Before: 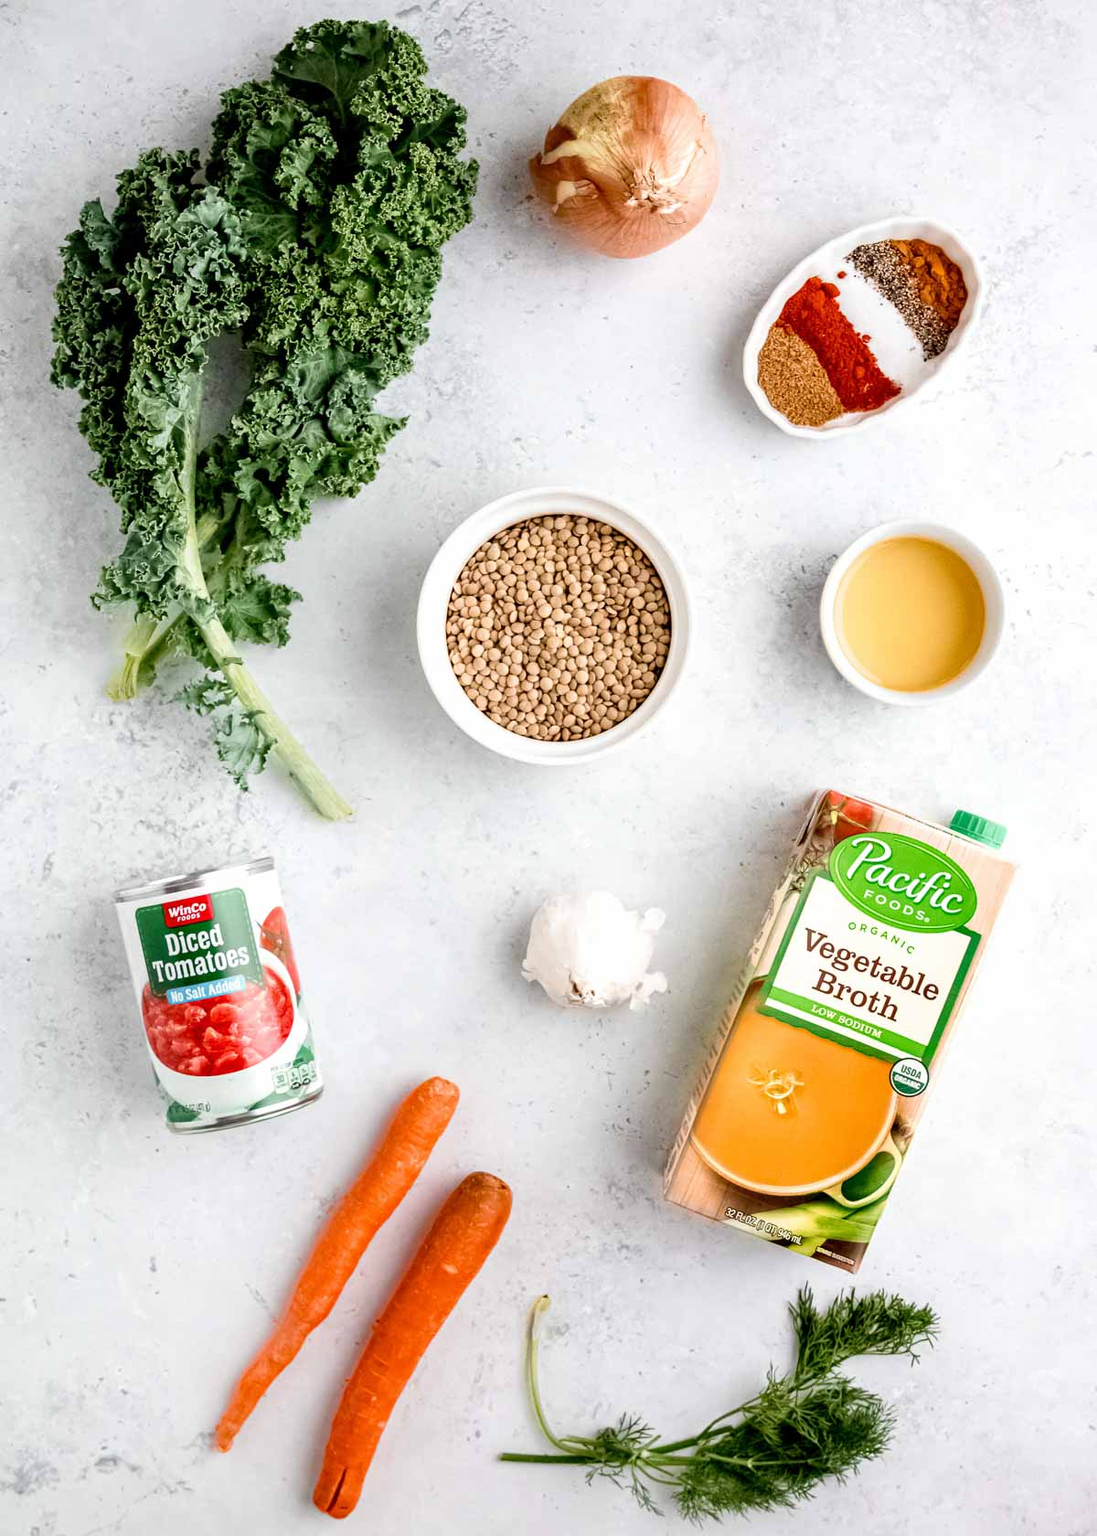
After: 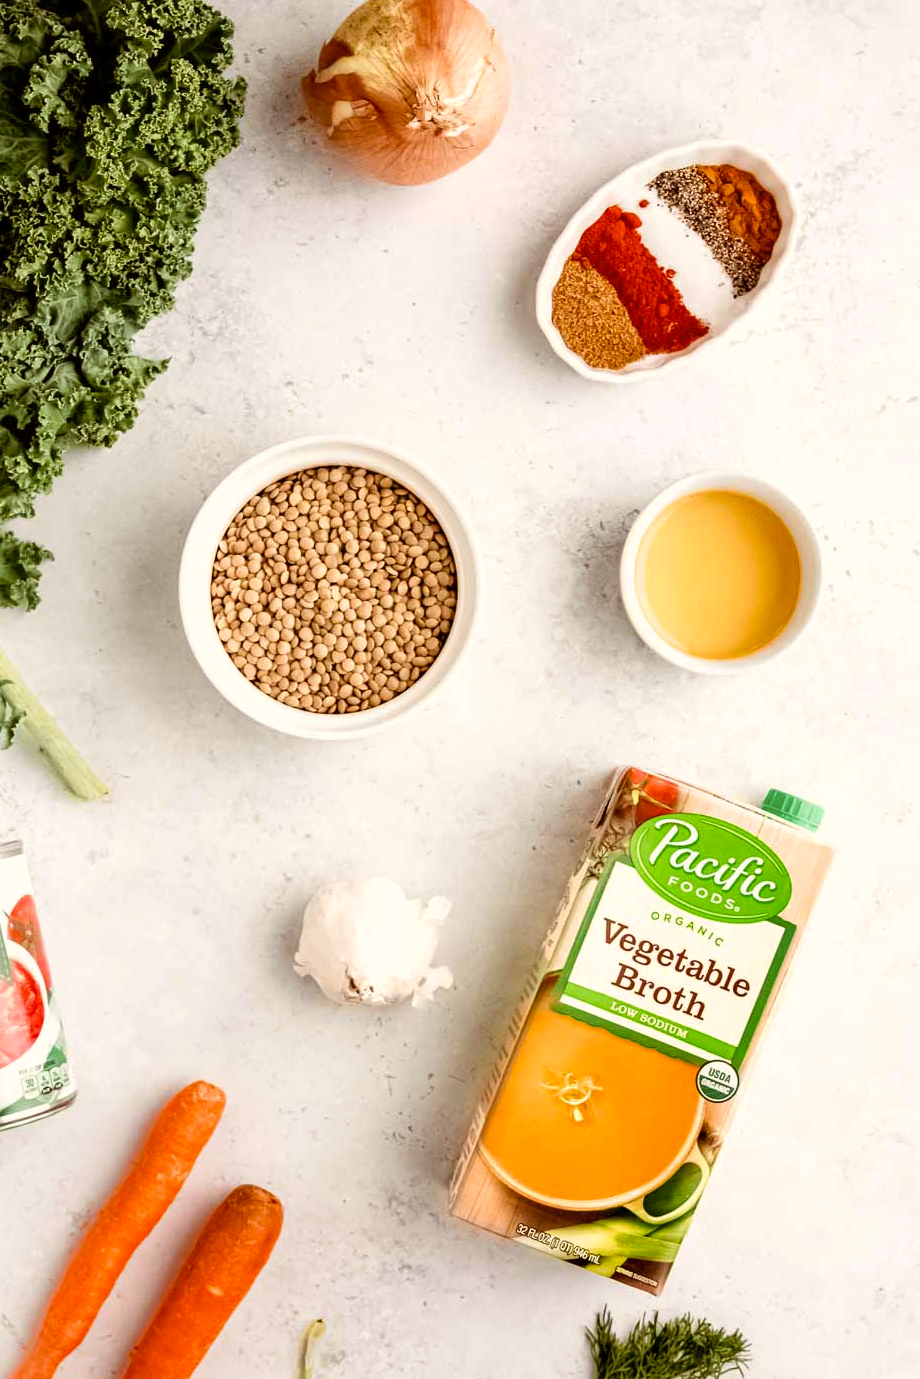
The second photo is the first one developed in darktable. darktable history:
color balance rgb: shadows lift › chroma 4.41%, shadows lift › hue 27°, power › chroma 2.5%, power › hue 70°, highlights gain › chroma 1%, highlights gain › hue 27°, saturation formula JzAzBz (2021)
crop: left 23.095%, top 5.827%, bottom 11.854%
